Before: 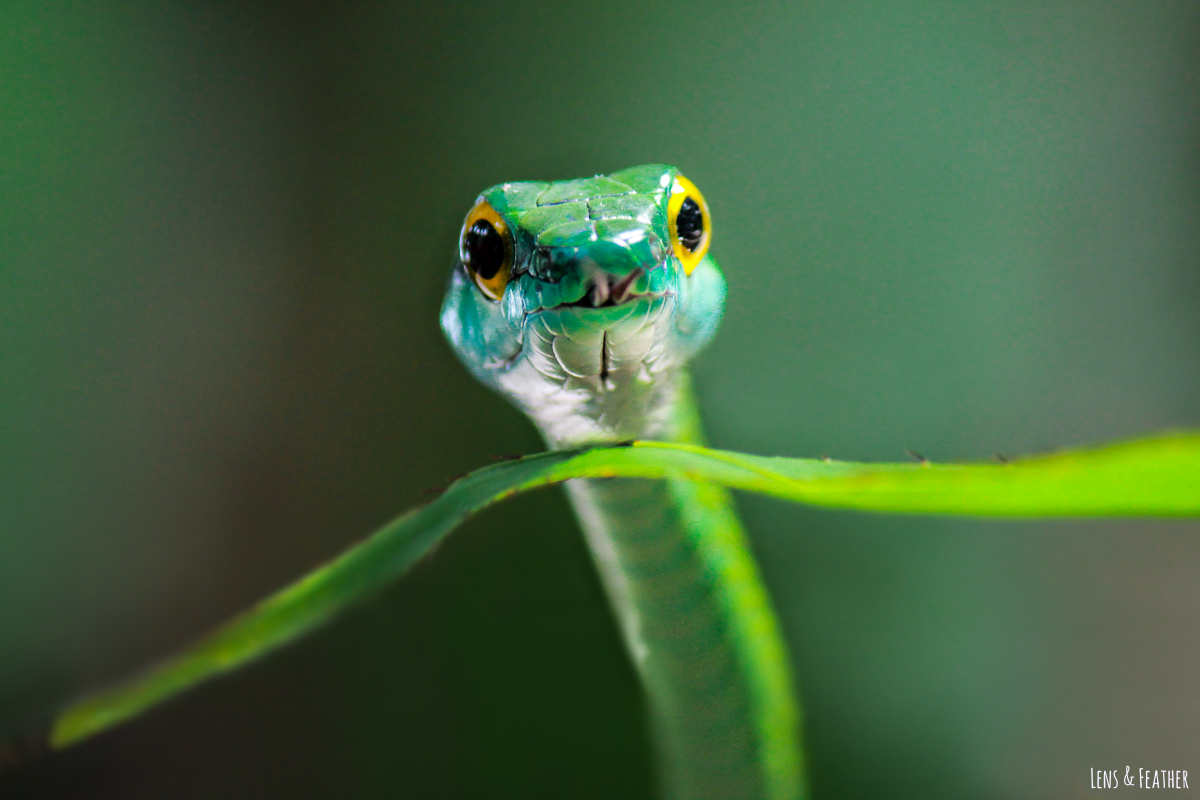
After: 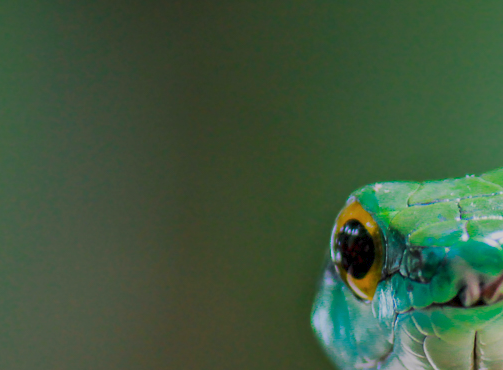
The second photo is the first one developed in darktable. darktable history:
crop and rotate: left 10.817%, top 0.062%, right 47.194%, bottom 53.626%
color balance rgb: contrast -30%
